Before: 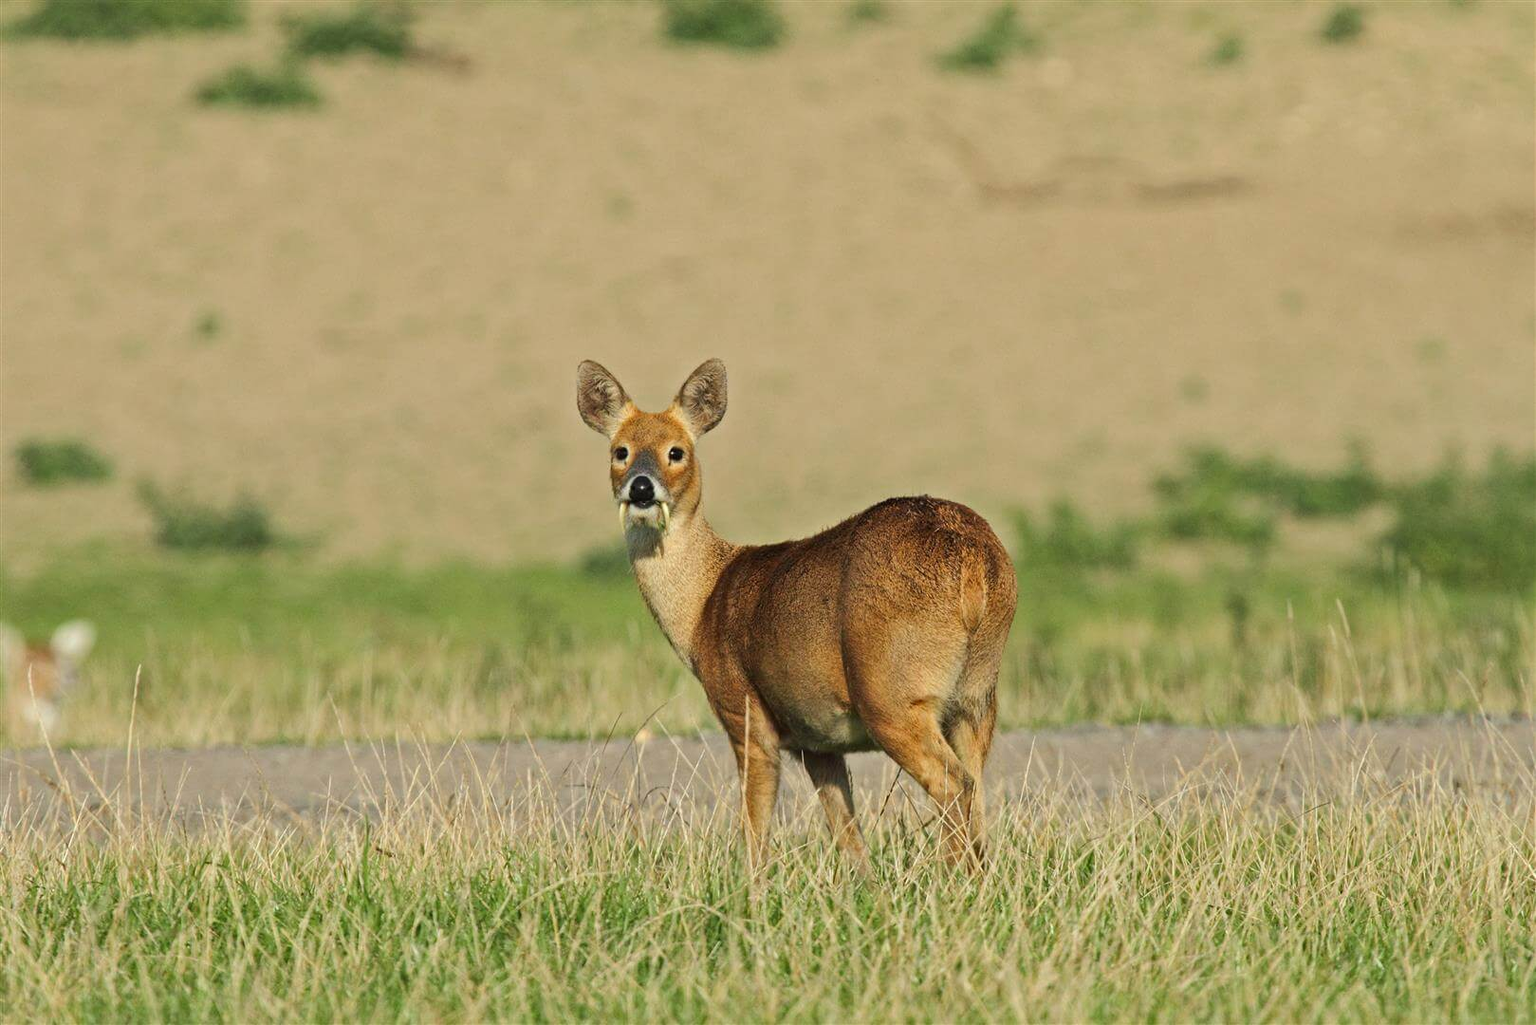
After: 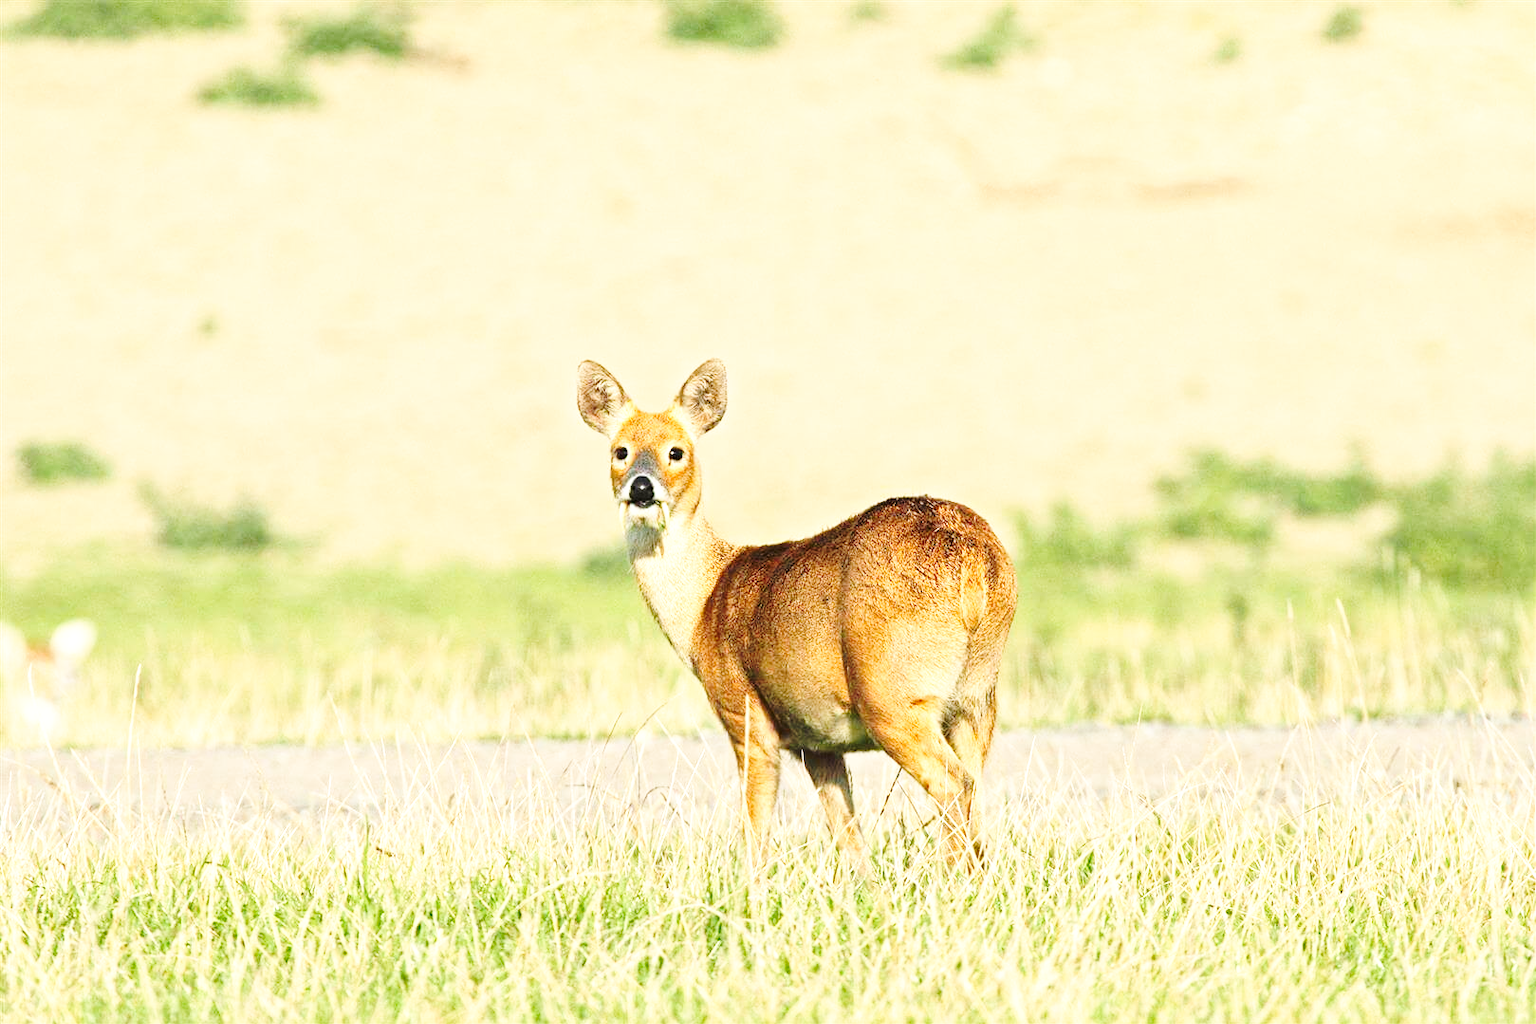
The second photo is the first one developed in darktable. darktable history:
exposure: black level correction 0.001, exposure 0.955 EV, compensate exposure bias true, compensate highlight preservation false
tone curve: curves: ch0 [(0, 0) (0.003, 0.003) (0.011, 0.012) (0.025, 0.026) (0.044, 0.046) (0.069, 0.072) (0.1, 0.104) (0.136, 0.141) (0.177, 0.185) (0.224, 0.247) (0.277, 0.335) (0.335, 0.447) (0.399, 0.539) (0.468, 0.636) (0.543, 0.723) (0.623, 0.803) (0.709, 0.873) (0.801, 0.936) (0.898, 0.978) (1, 1)], preserve colors none
